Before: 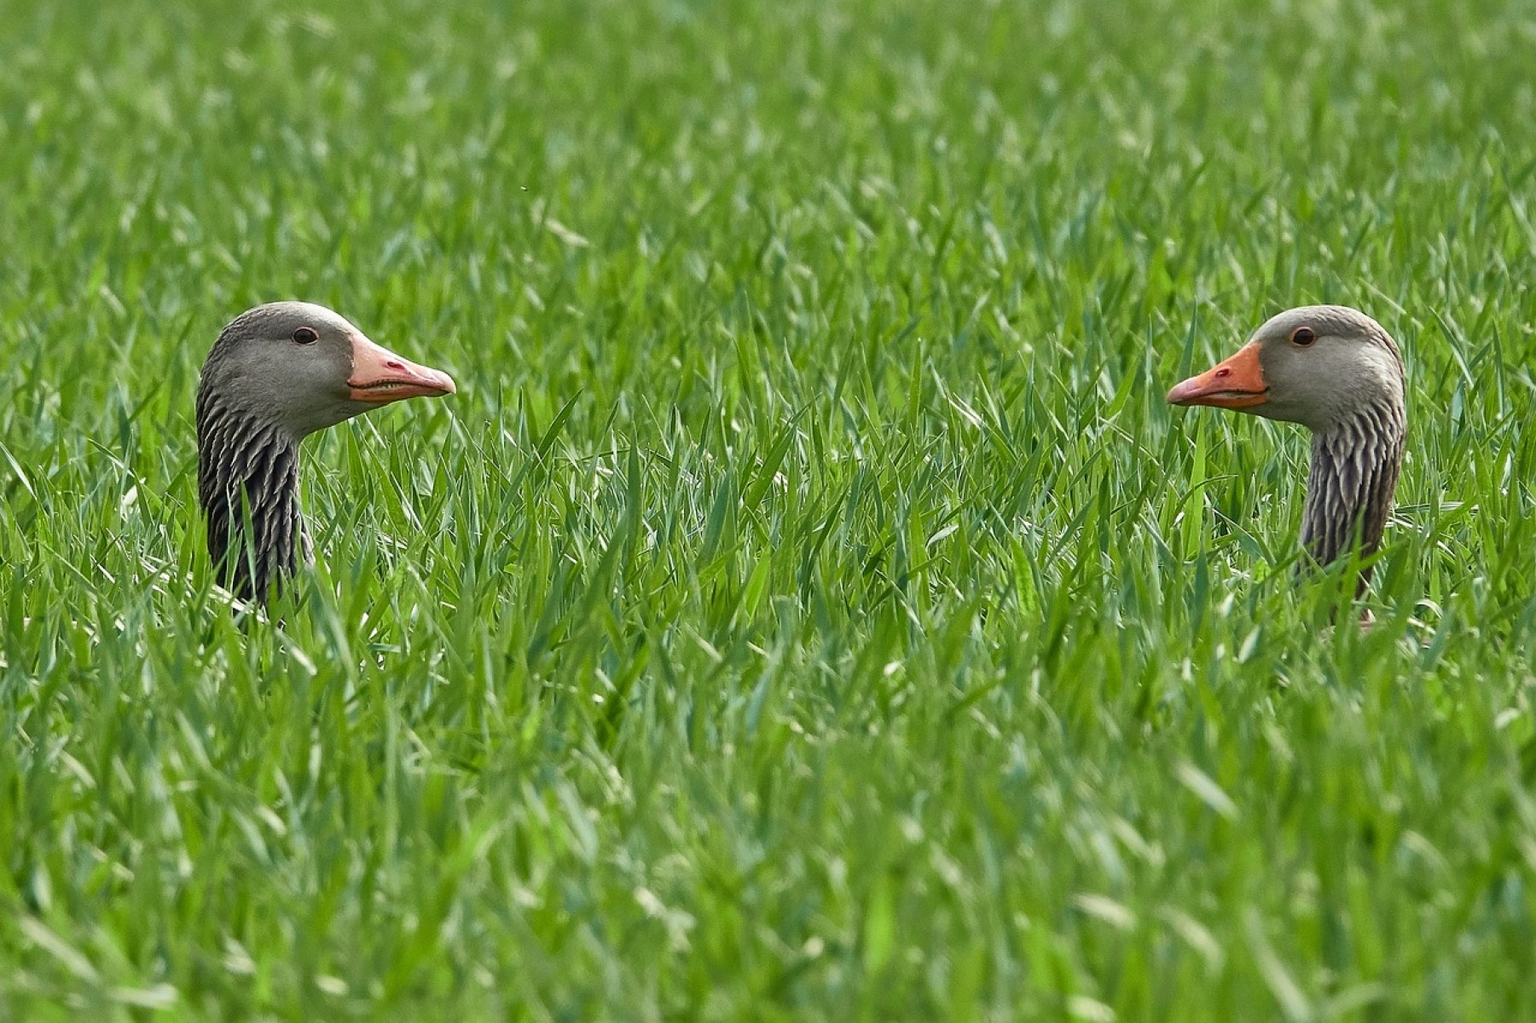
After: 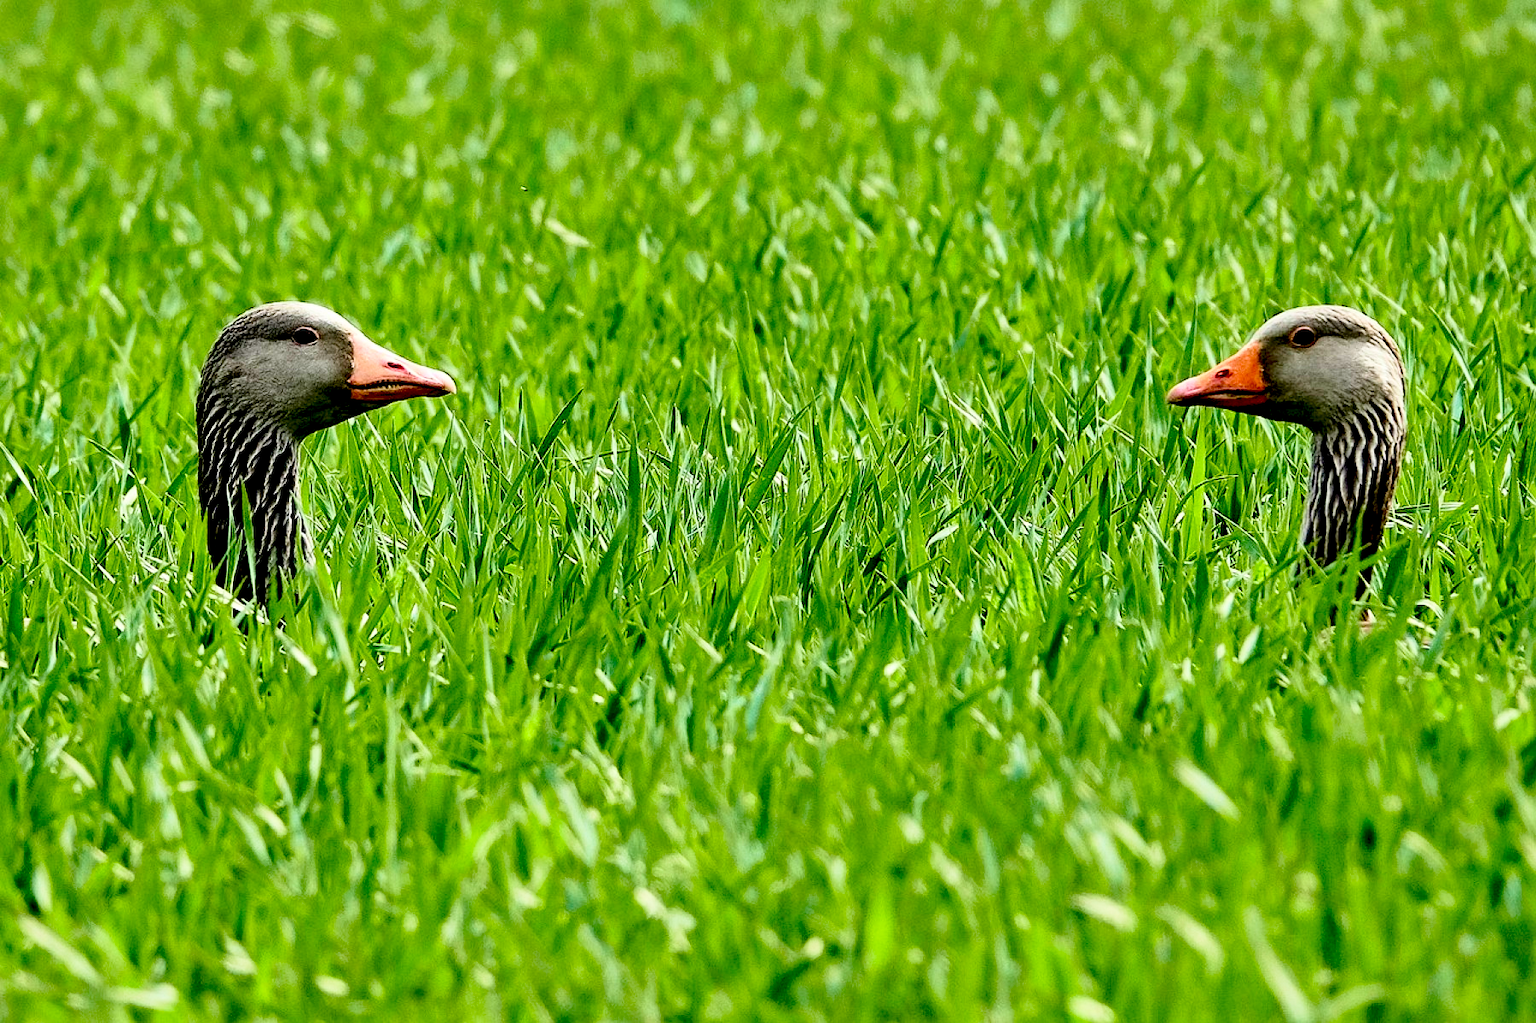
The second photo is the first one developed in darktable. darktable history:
base curve: curves: ch0 [(0, 0) (0.028, 0.03) (0.121, 0.232) (0.46, 0.748) (0.859, 0.968) (1, 1)]
exposure: black level correction 0.057, compensate highlight preservation false
velvia: on, module defaults
shadows and highlights: shadows 31.93, highlights -32.04, soften with gaussian
